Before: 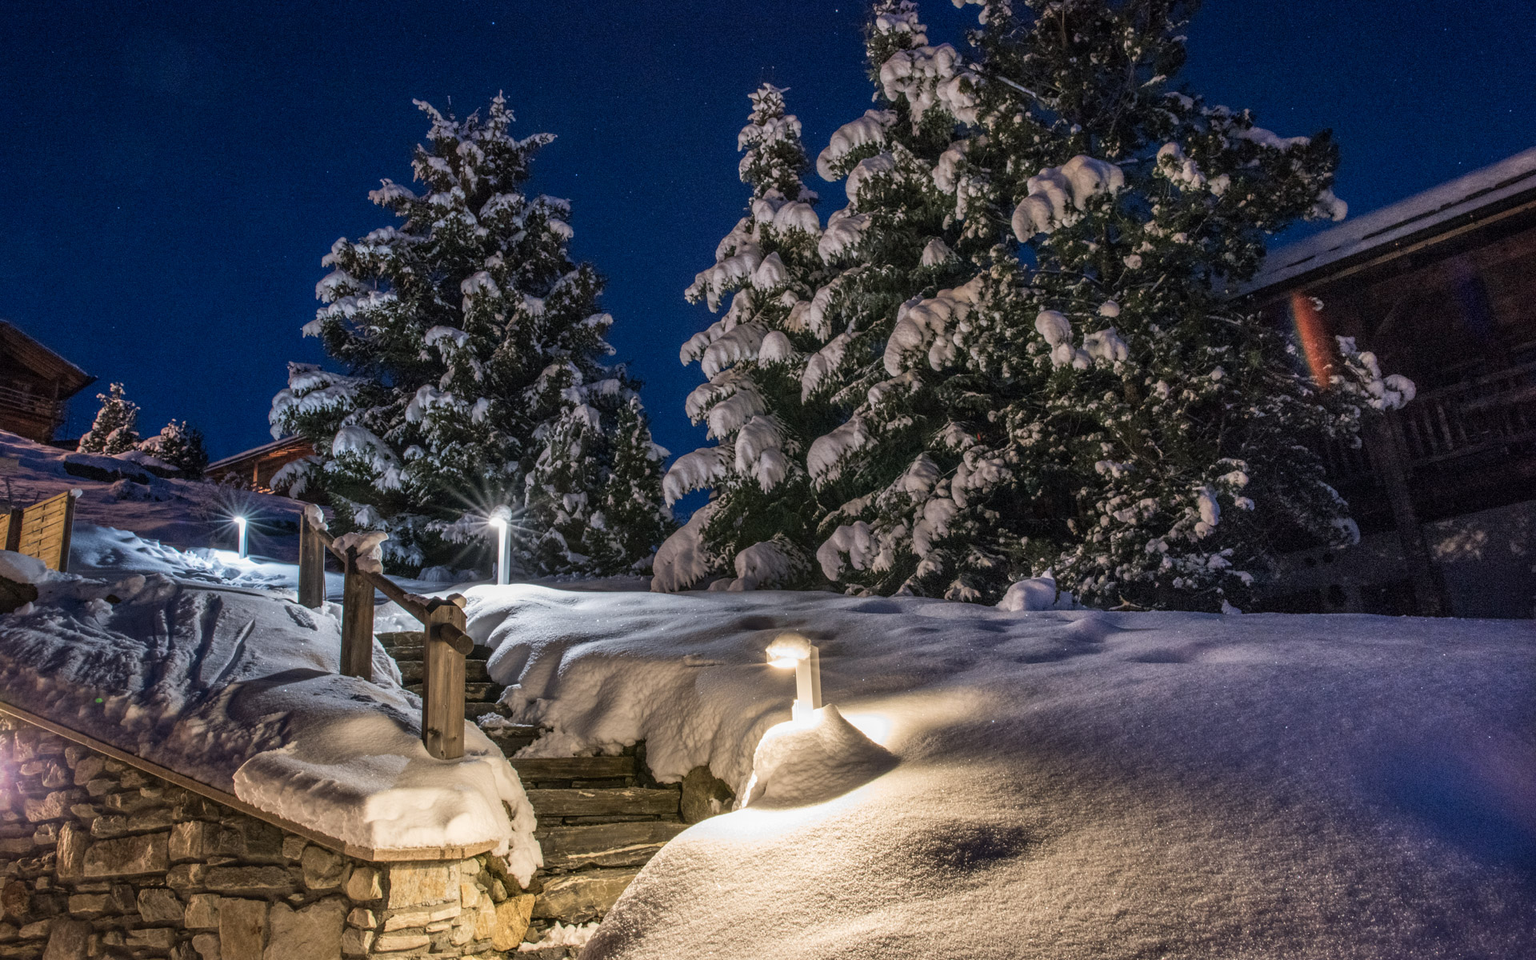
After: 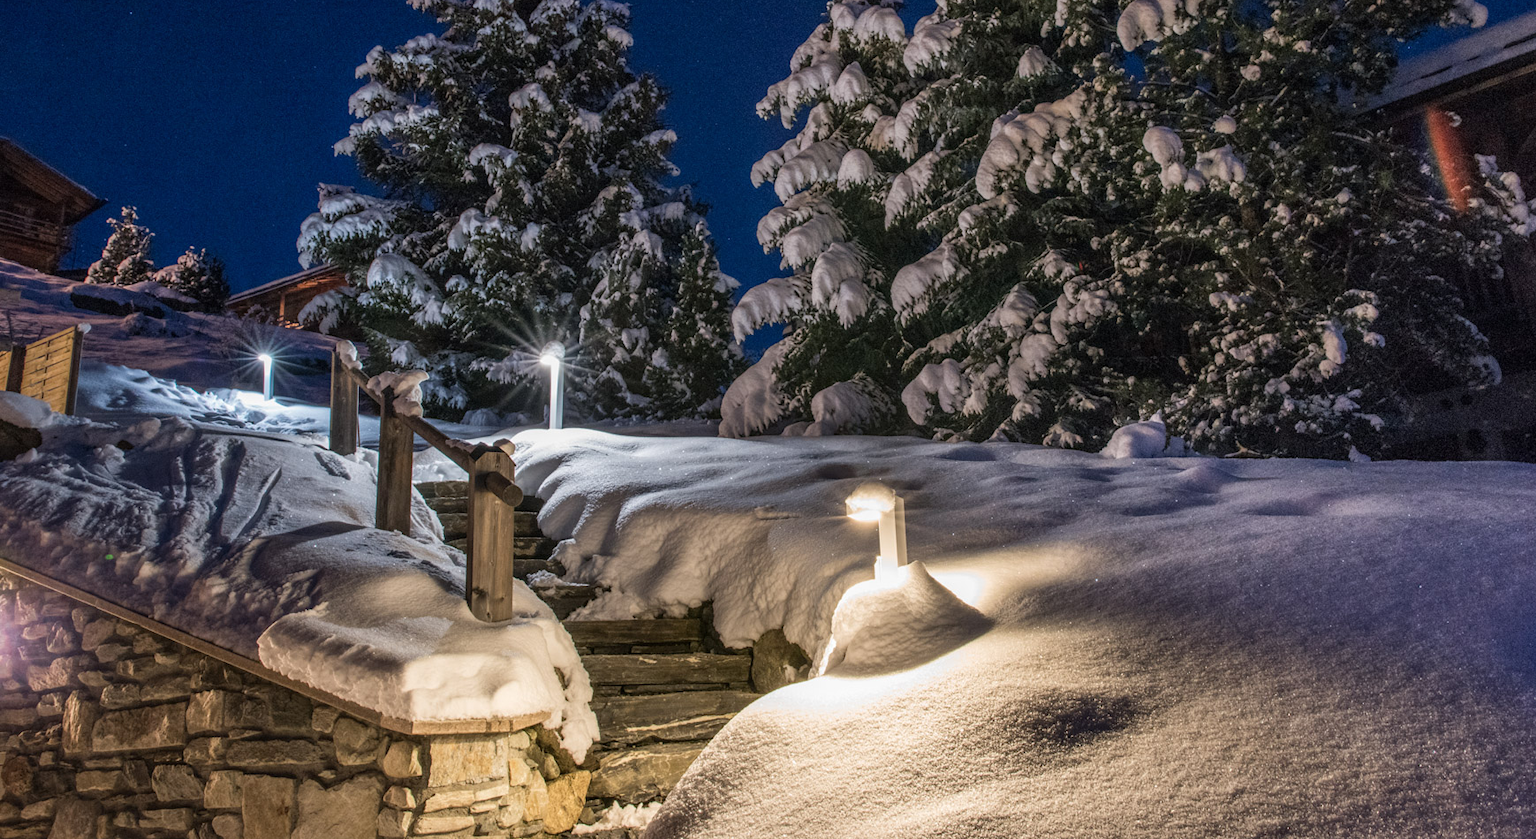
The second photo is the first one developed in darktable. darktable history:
crop: top 20.431%, right 9.393%, bottom 0.25%
